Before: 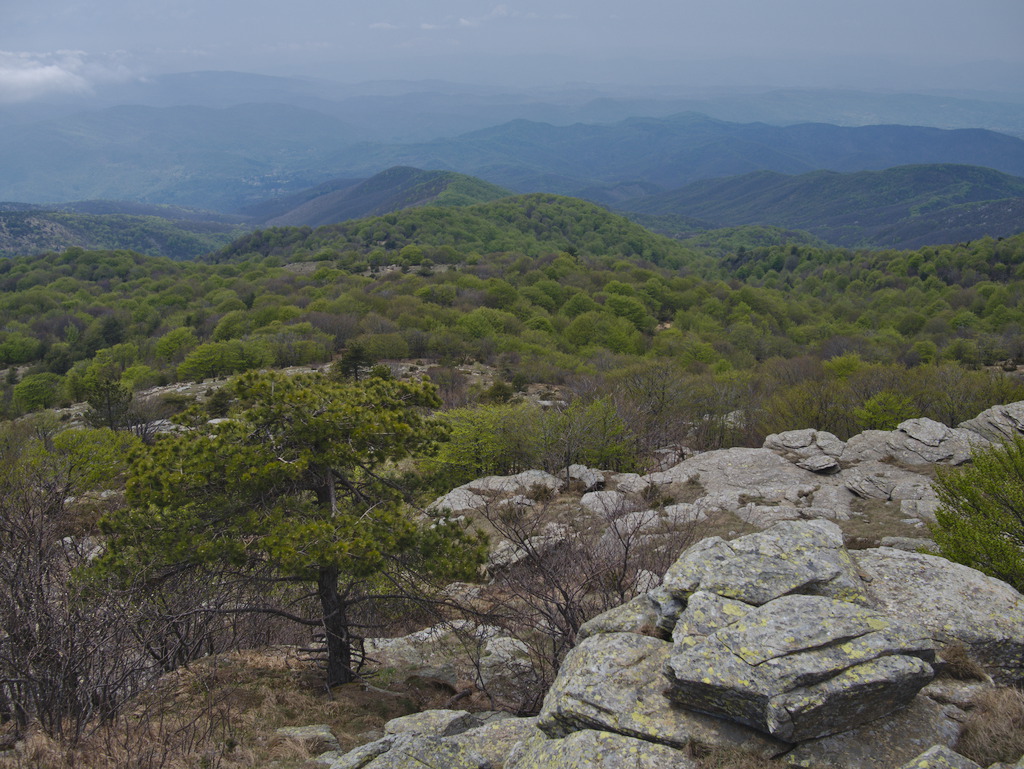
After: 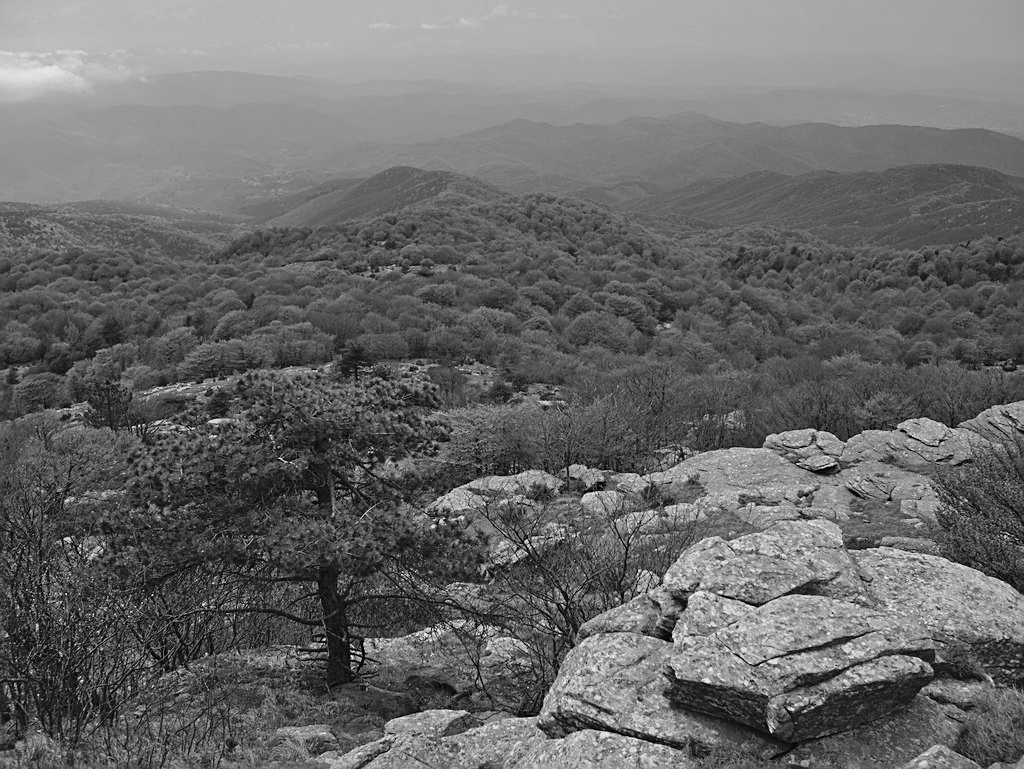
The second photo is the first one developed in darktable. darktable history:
exposure: compensate highlight preservation false
monochrome: on, module defaults
tone curve: curves: ch0 [(0, 0) (0.105, 0.068) (0.195, 0.162) (0.283, 0.283) (0.384, 0.404) (0.485, 0.531) (0.638, 0.681) (0.795, 0.879) (1, 0.977)]; ch1 [(0, 0) (0.161, 0.092) (0.35, 0.33) (0.379, 0.401) (0.456, 0.469) (0.498, 0.503) (0.531, 0.537) (0.596, 0.621) (0.635, 0.671) (1, 1)]; ch2 [(0, 0) (0.371, 0.362) (0.437, 0.437) (0.483, 0.484) (0.53, 0.515) (0.56, 0.58) (0.622, 0.606) (1, 1)], color space Lab, independent channels, preserve colors none
bloom: size 13.65%, threshold 98.39%, strength 4.82%
sharpen: on, module defaults
